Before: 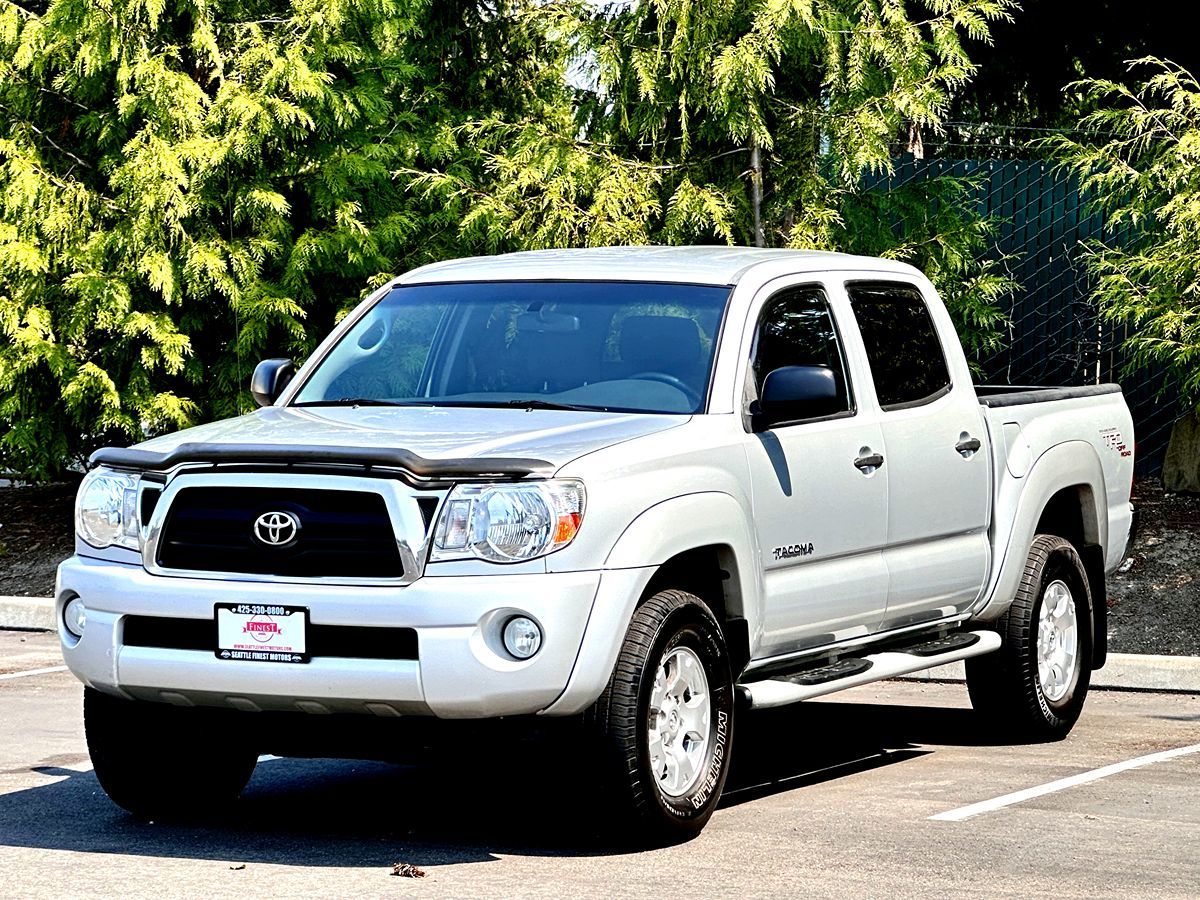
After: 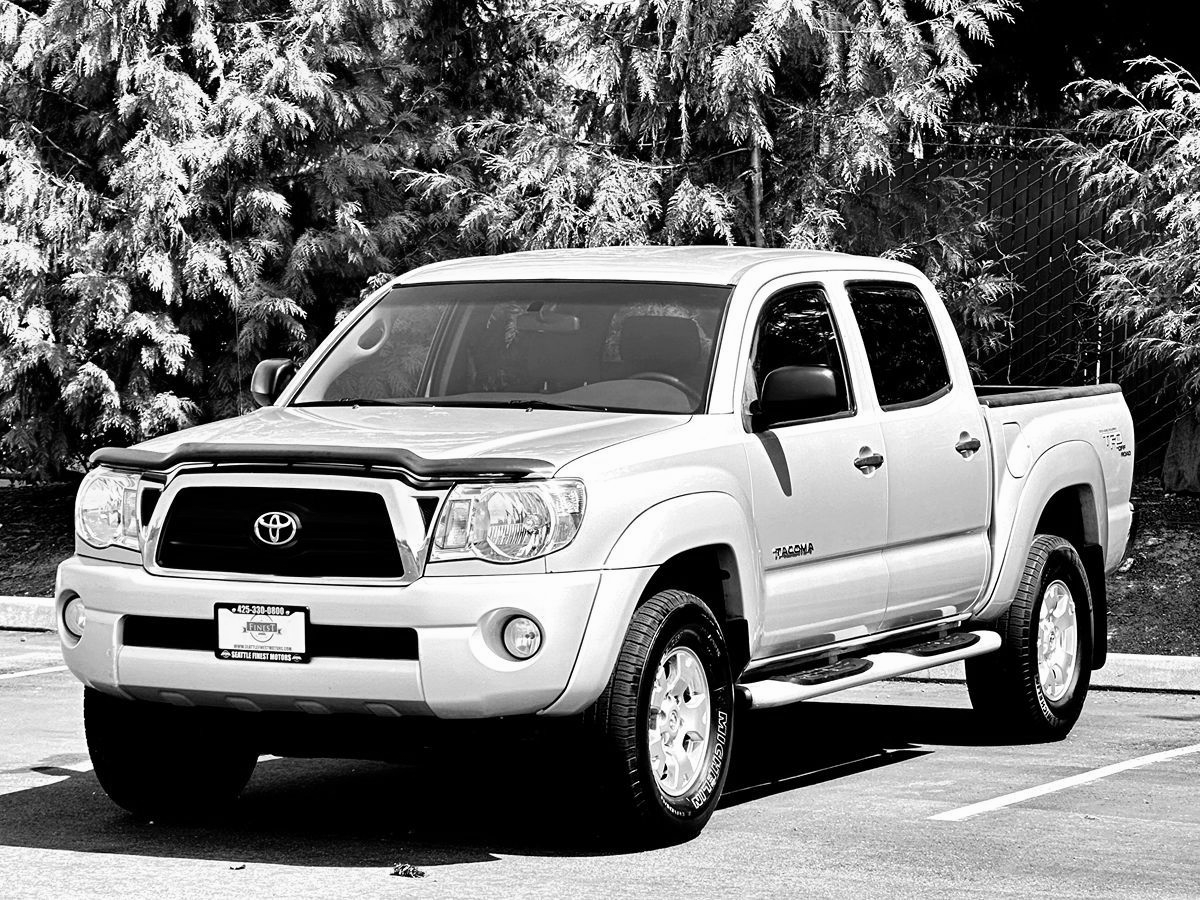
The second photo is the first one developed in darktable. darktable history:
color calibration: output gray [0.714, 0.278, 0, 0], illuminant as shot in camera, x 0.358, y 0.373, temperature 4628.91 K
